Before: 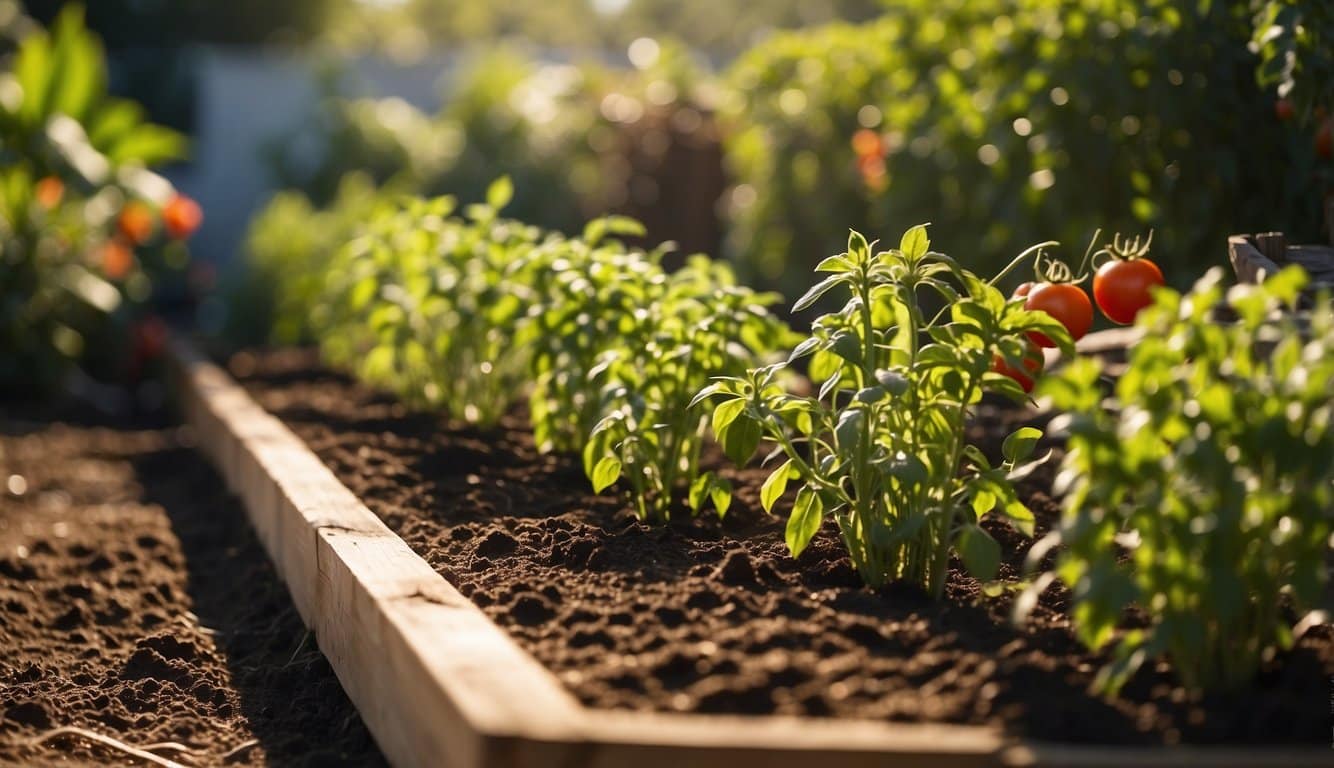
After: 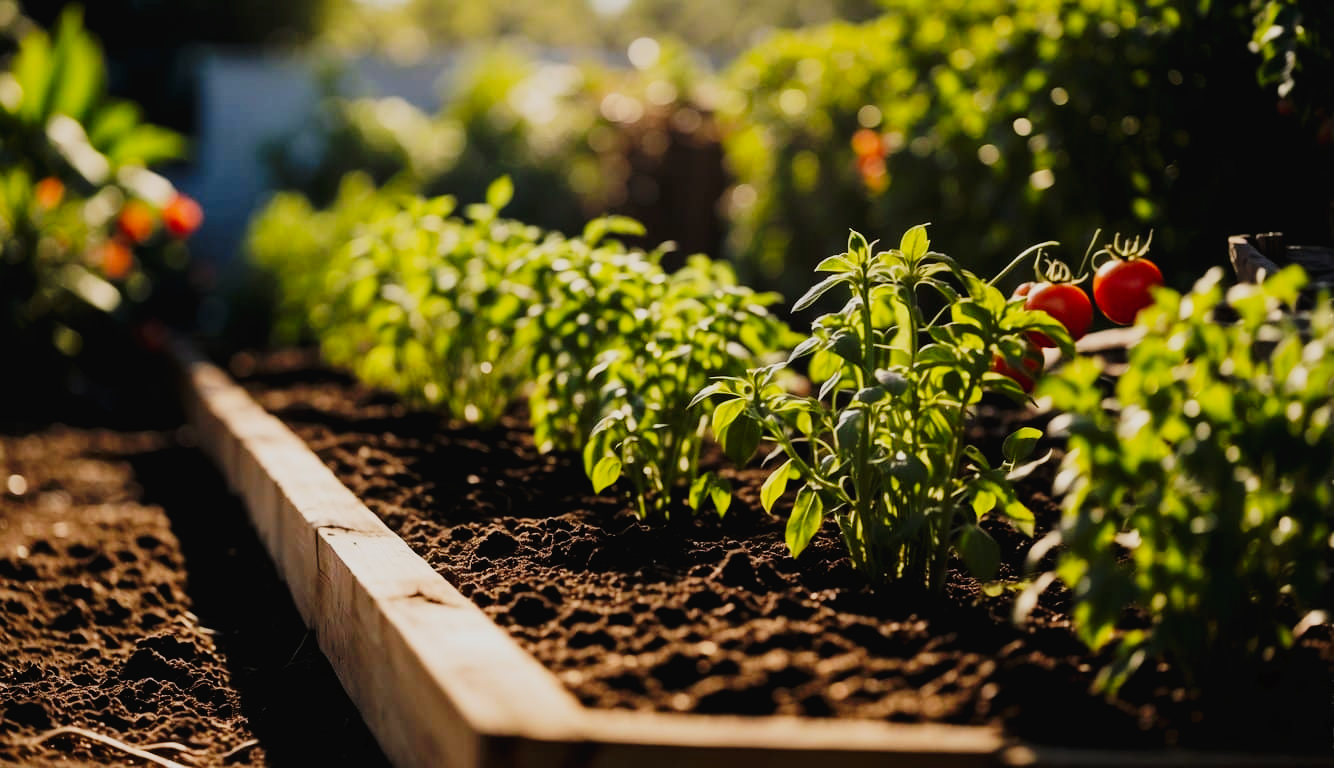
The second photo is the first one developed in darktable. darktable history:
tone curve: curves: ch0 [(0, 0) (0.003, 0.02) (0.011, 0.021) (0.025, 0.022) (0.044, 0.023) (0.069, 0.026) (0.1, 0.04) (0.136, 0.06) (0.177, 0.092) (0.224, 0.127) (0.277, 0.176) (0.335, 0.258) (0.399, 0.349) (0.468, 0.444) (0.543, 0.546) (0.623, 0.649) (0.709, 0.754) (0.801, 0.842) (0.898, 0.922) (1, 1)], preserve colors none
filmic rgb: black relative exposure -7.65 EV, white relative exposure 4.56 EV, hardness 3.61
